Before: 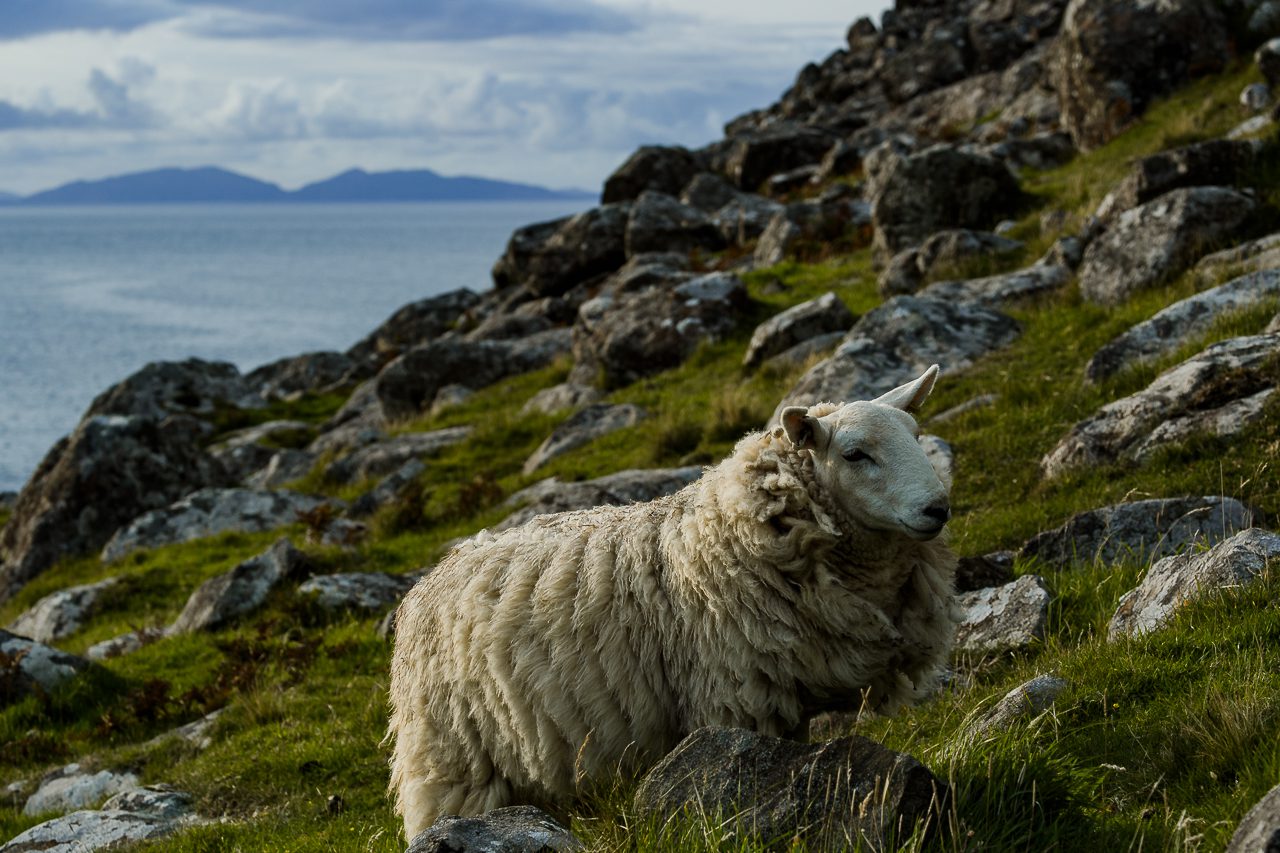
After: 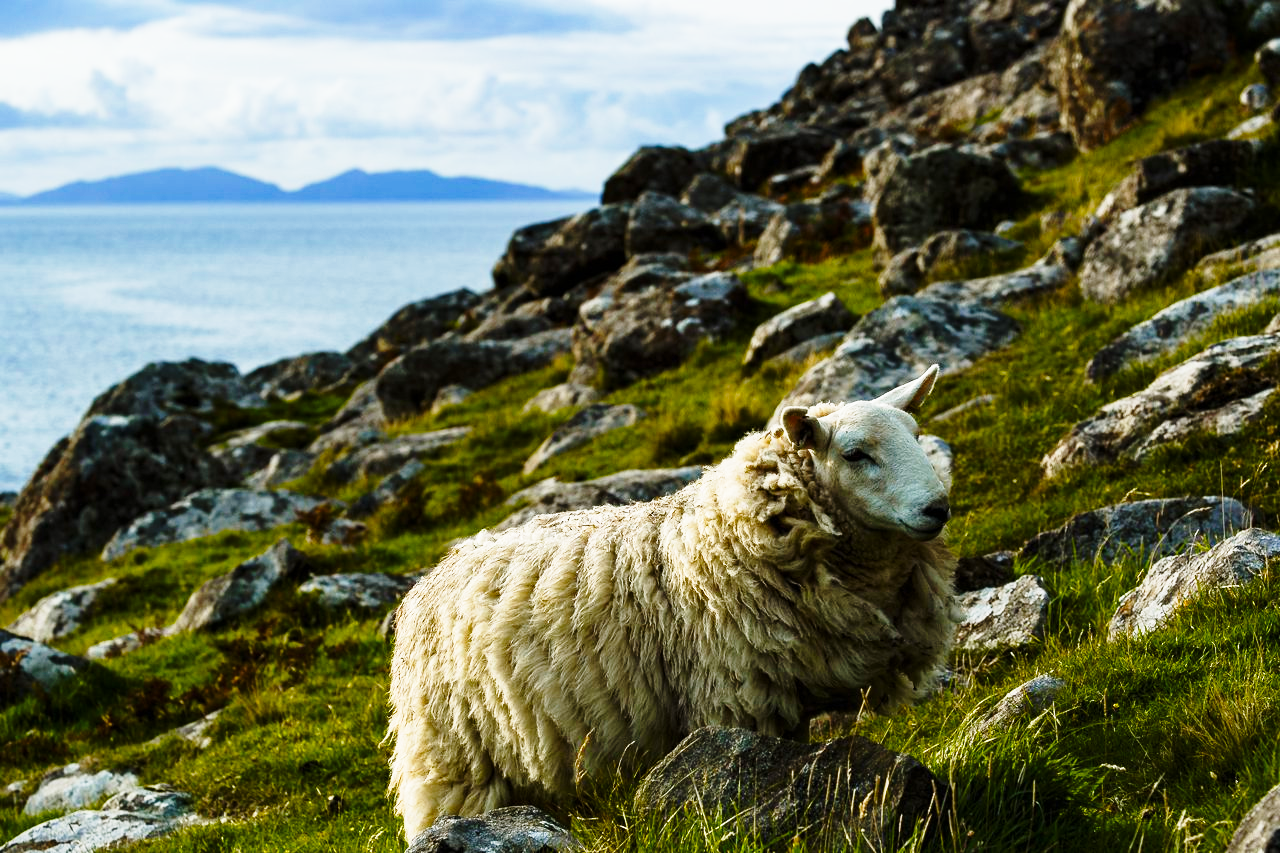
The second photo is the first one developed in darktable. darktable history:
color balance rgb: perceptual saturation grading › global saturation 20%, perceptual saturation grading › highlights -25%, perceptual saturation grading › shadows 25%
base curve: curves: ch0 [(0, 0) (0.026, 0.03) (0.109, 0.232) (0.351, 0.748) (0.669, 0.968) (1, 1)], preserve colors none
